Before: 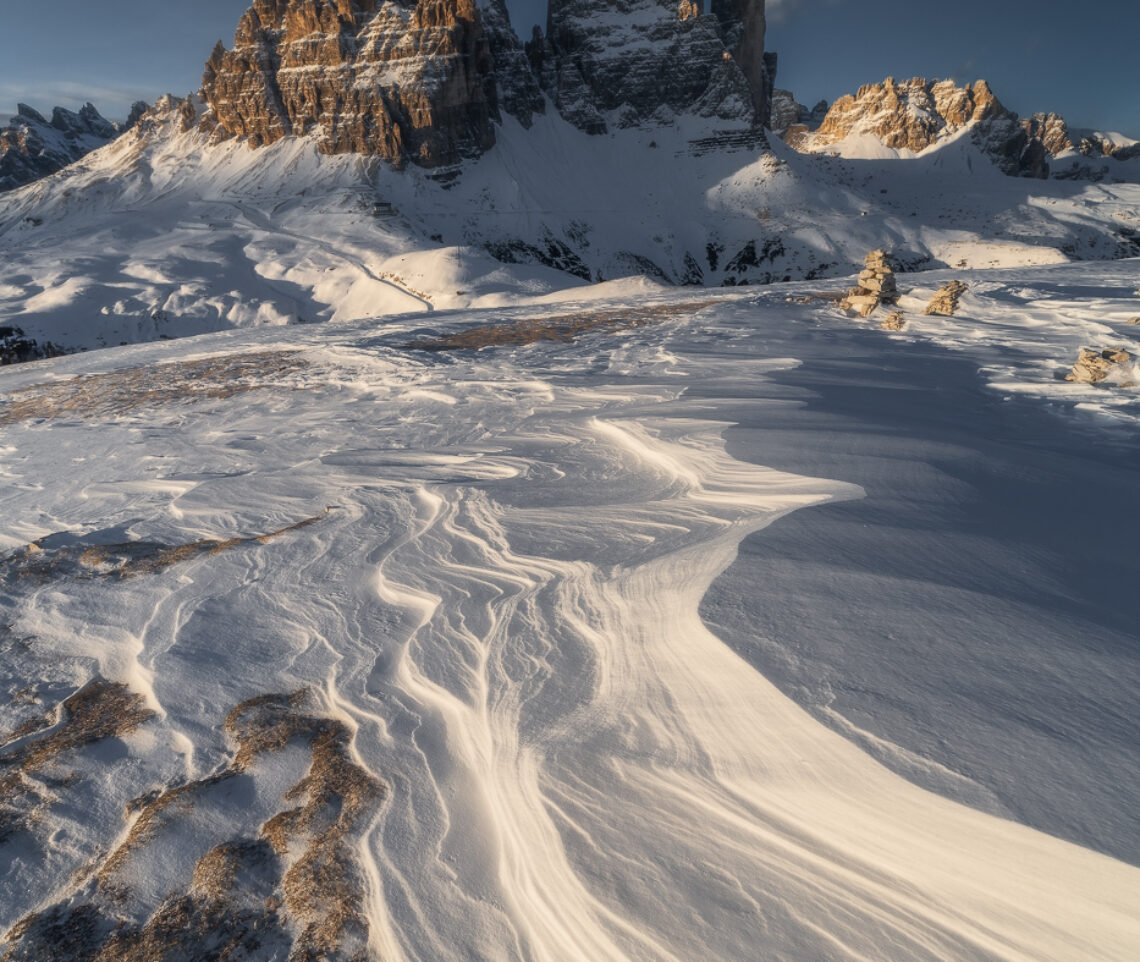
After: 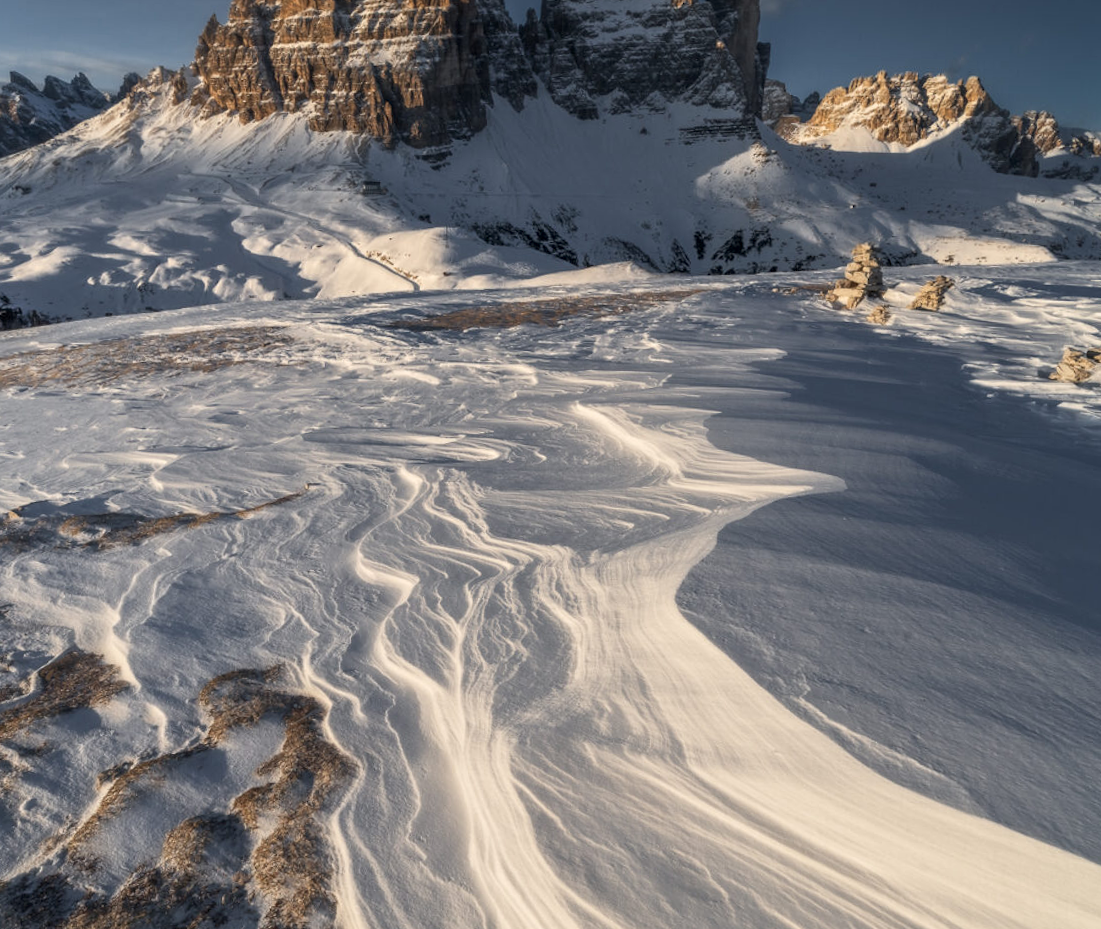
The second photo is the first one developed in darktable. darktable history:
crop and rotate: angle -1.69°
contrast equalizer: y [[0.5, 0.501, 0.532, 0.538, 0.54, 0.541], [0.5 ×6], [0.5 ×6], [0 ×6], [0 ×6]]
